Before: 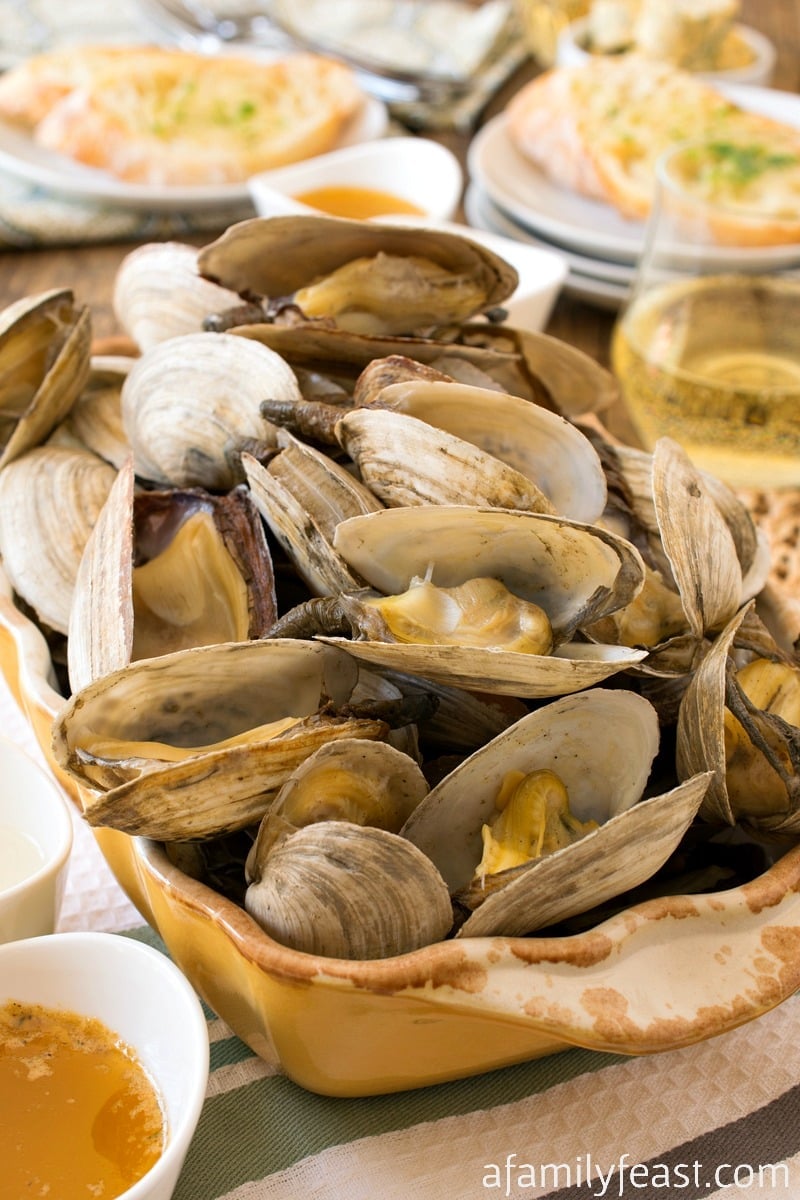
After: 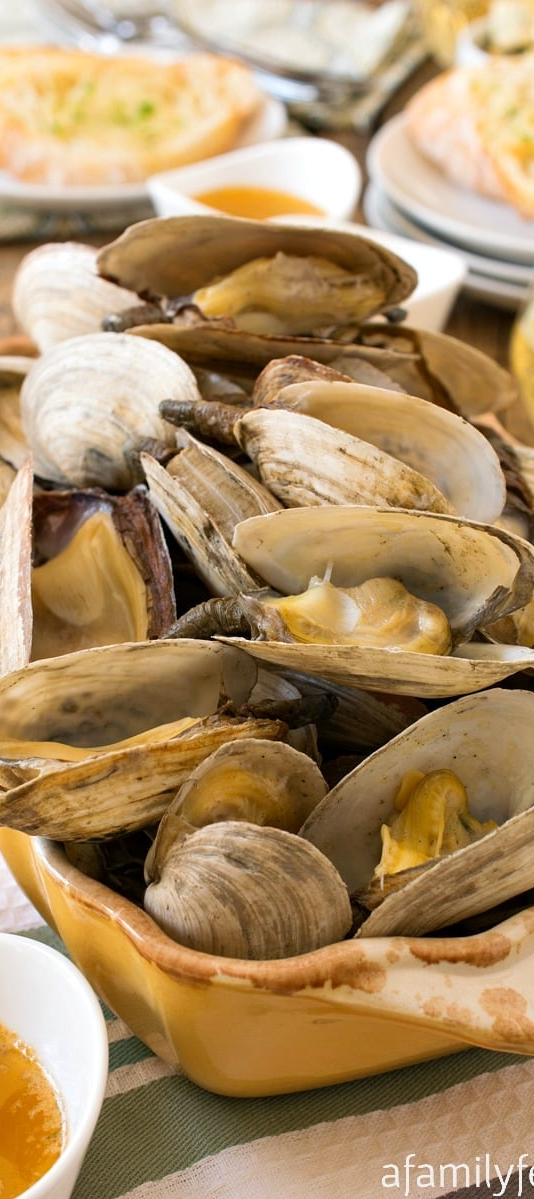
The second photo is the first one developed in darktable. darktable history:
crop and rotate: left 12.662%, right 20.573%
